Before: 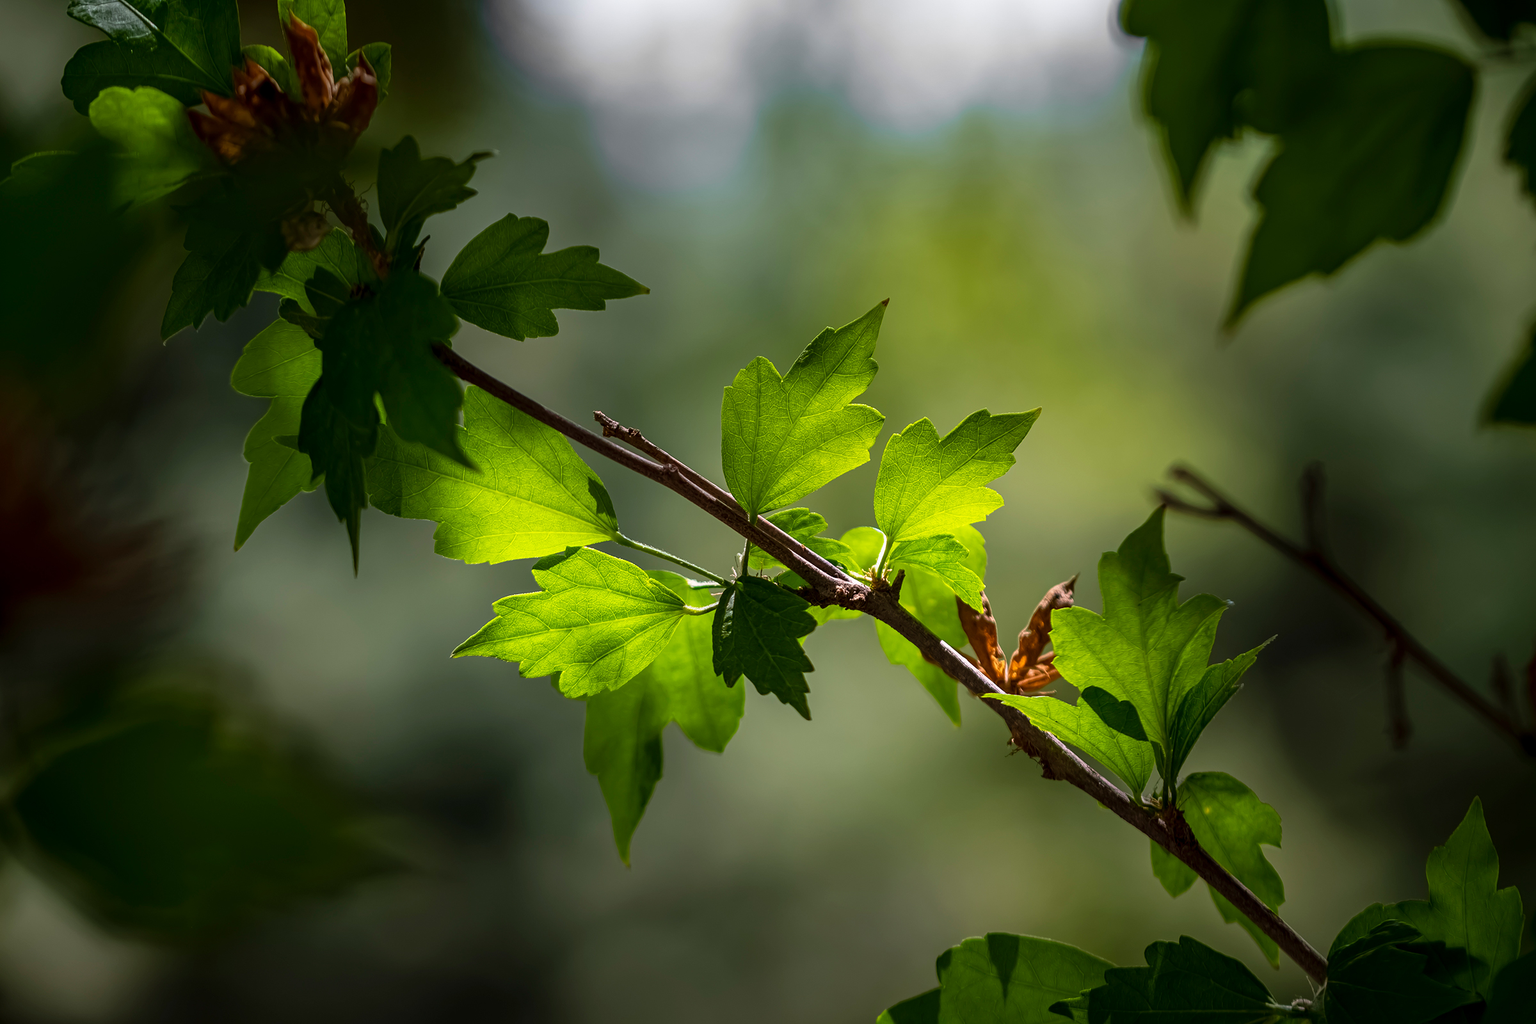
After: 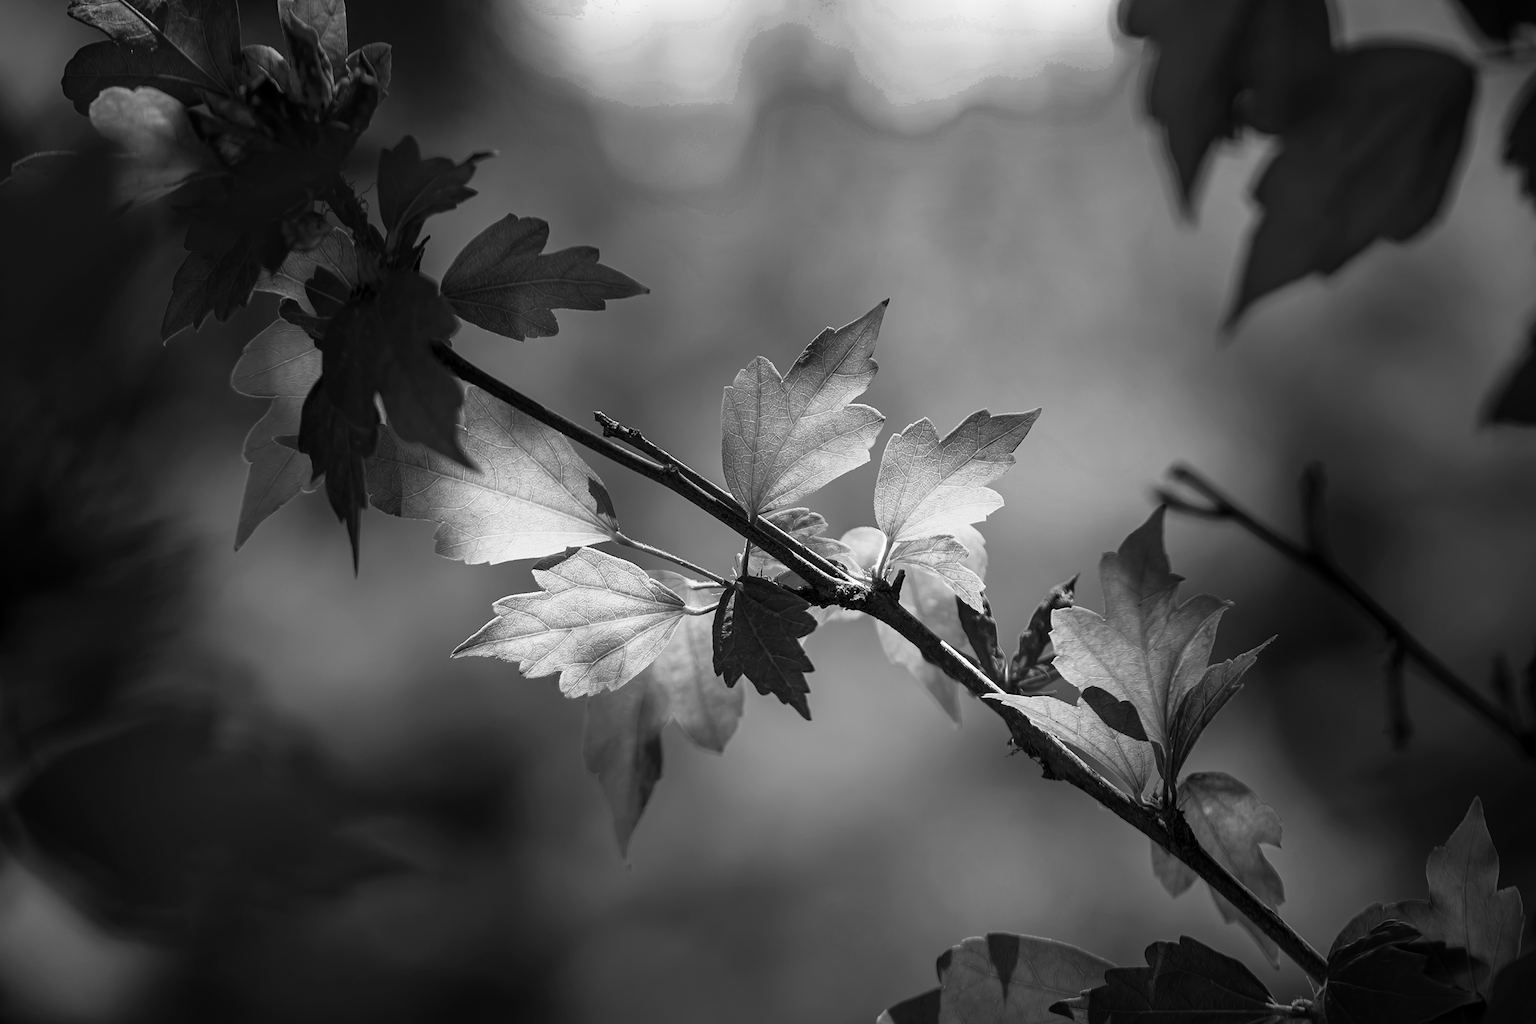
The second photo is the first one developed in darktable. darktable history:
contrast brightness saturation: contrast 0.07
color zones: curves: ch0 [(0.002, 0.589) (0.107, 0.484) (0.146, 0.249) (0.217, 0.352) (0.309, 0.525) (0.39, 0.404) (0.455, 0.169) (0.597, 0.055) (0.724, 0.212) (0.775, 0.691) (0.869, 0.571) (1, 0.587)]; ch1 [(0, 0) (0.143, 0) (0.286, 0) (0.429, 0) (0.571, 0) (0.714, 0) (0.857, 0)]
